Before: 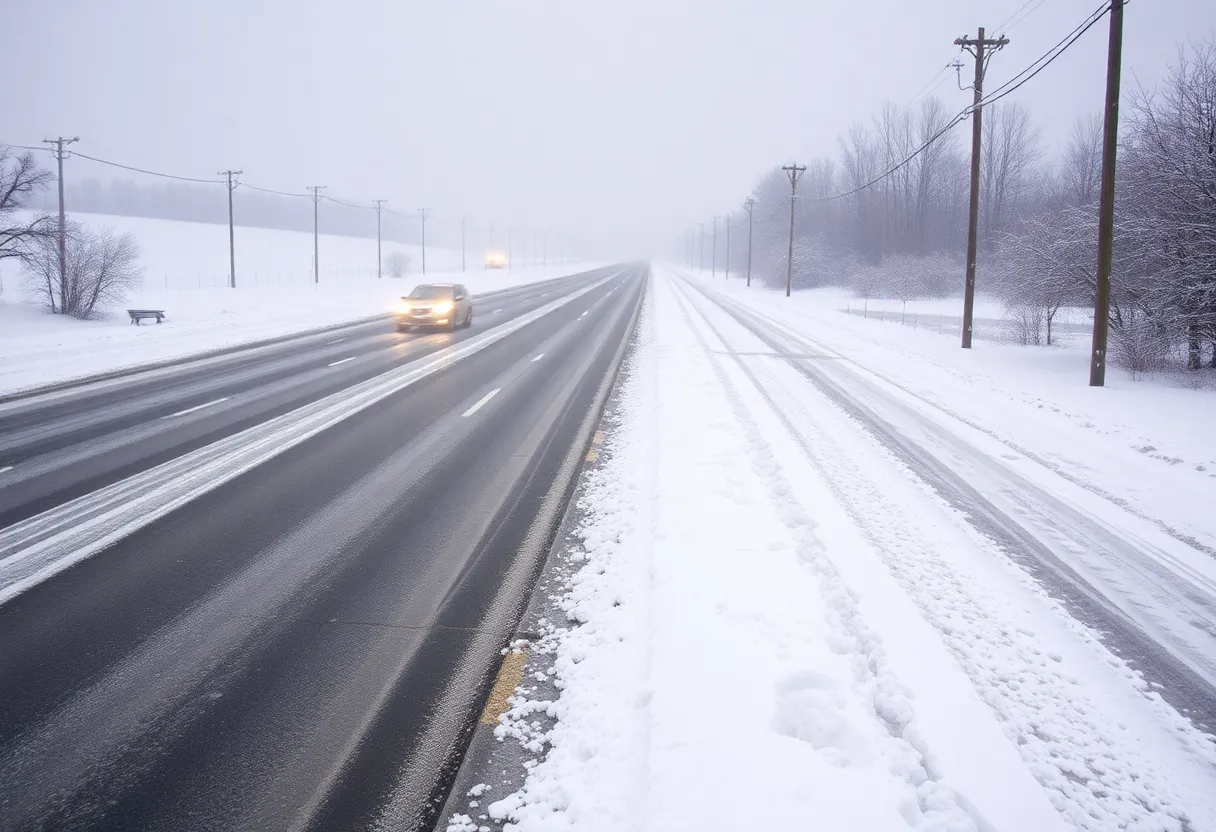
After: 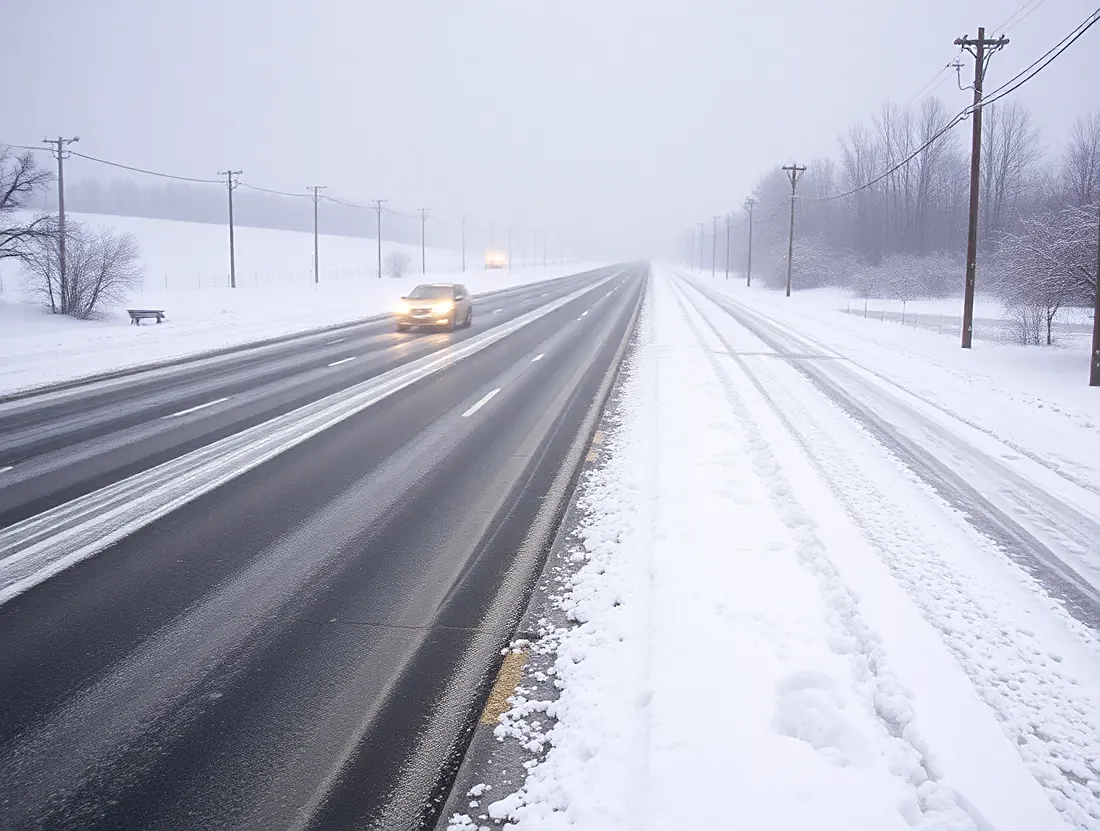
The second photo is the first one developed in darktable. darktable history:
crop: right 9.499%, bottom 0.037%
sharpen: on, module defaults
